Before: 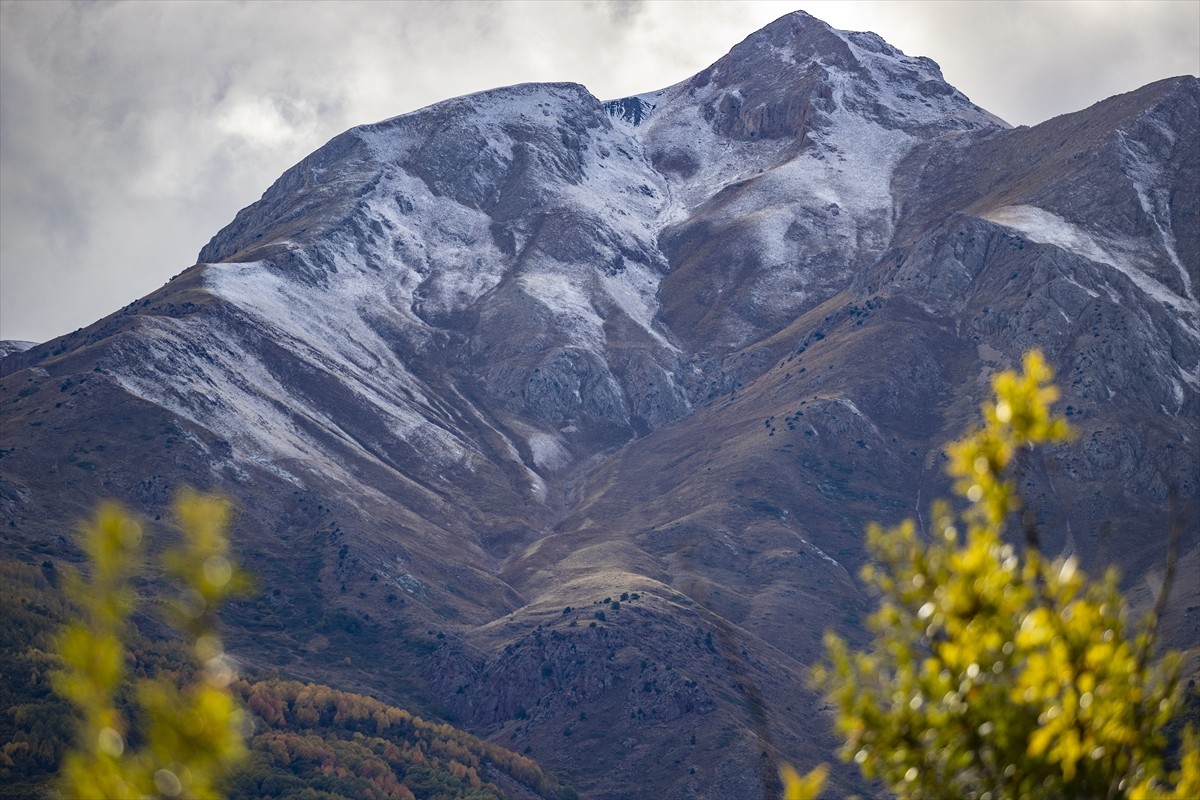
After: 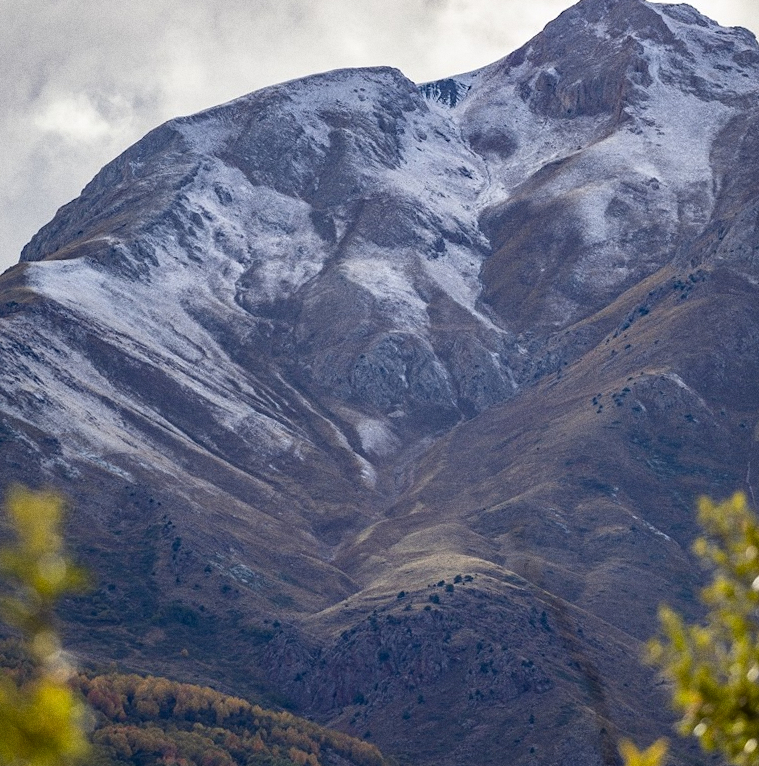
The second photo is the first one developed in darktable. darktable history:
crop and rotate: left 12.648%, right 20.685%
exposure: black level correction 0.001, compensate highlight preservation false
grain: coarseness 0.47 ISO
rotate and perspective: rotation -2.12°, lens shift (vertical) 0.009, lens shift (horizontal) -0.008, automatic cropping original format, crop left 0.036, crop right 0.964, crop top 0.05, crop bottom 0.959
